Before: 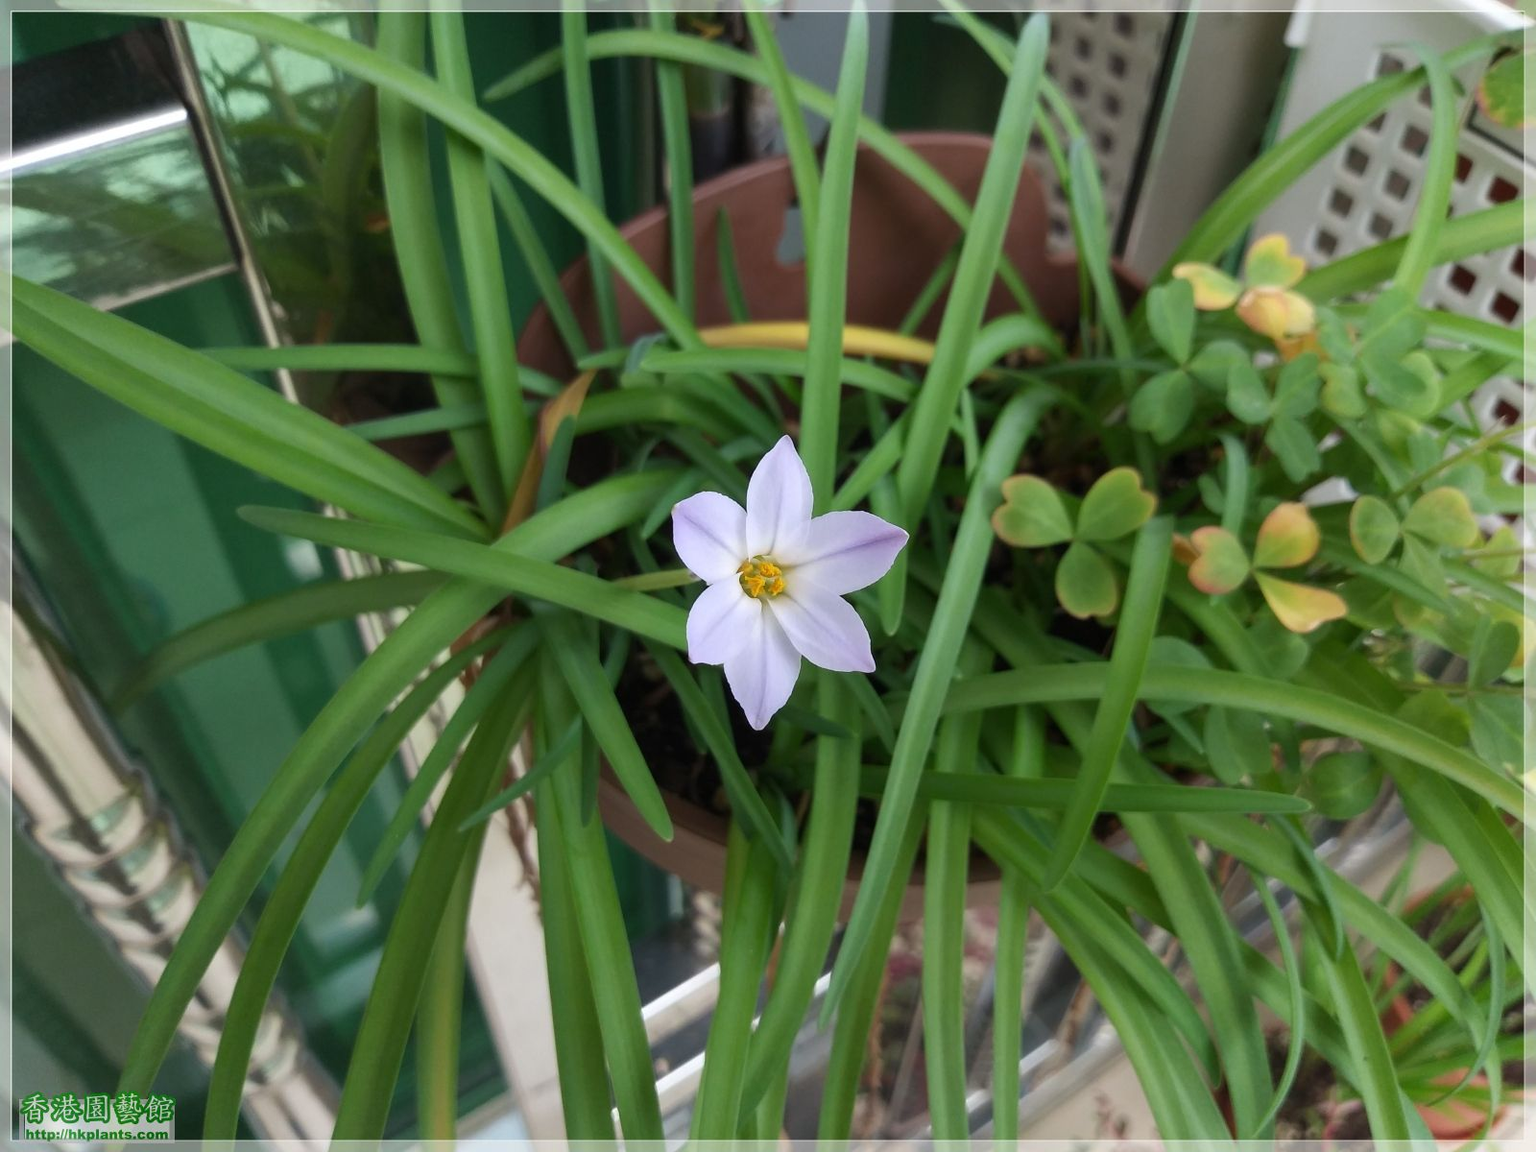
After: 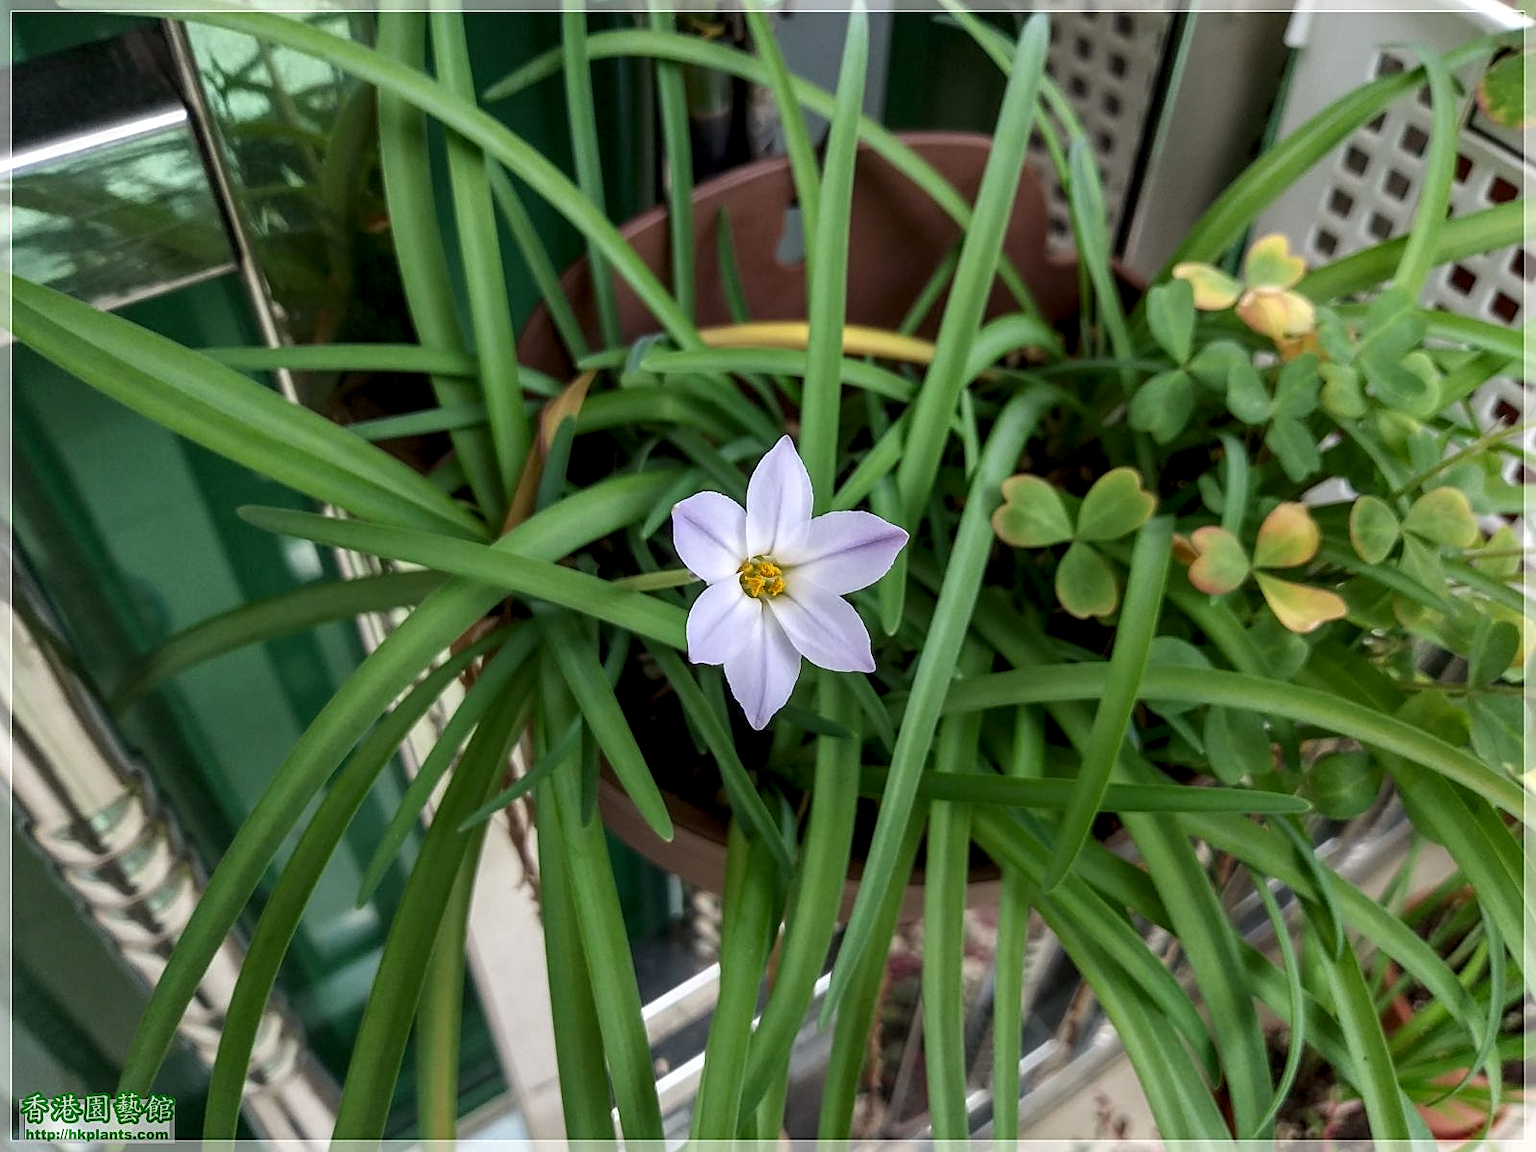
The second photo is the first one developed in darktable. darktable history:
sharpen: on, module defaults
local contrast: highlights 20%, detail 150%
